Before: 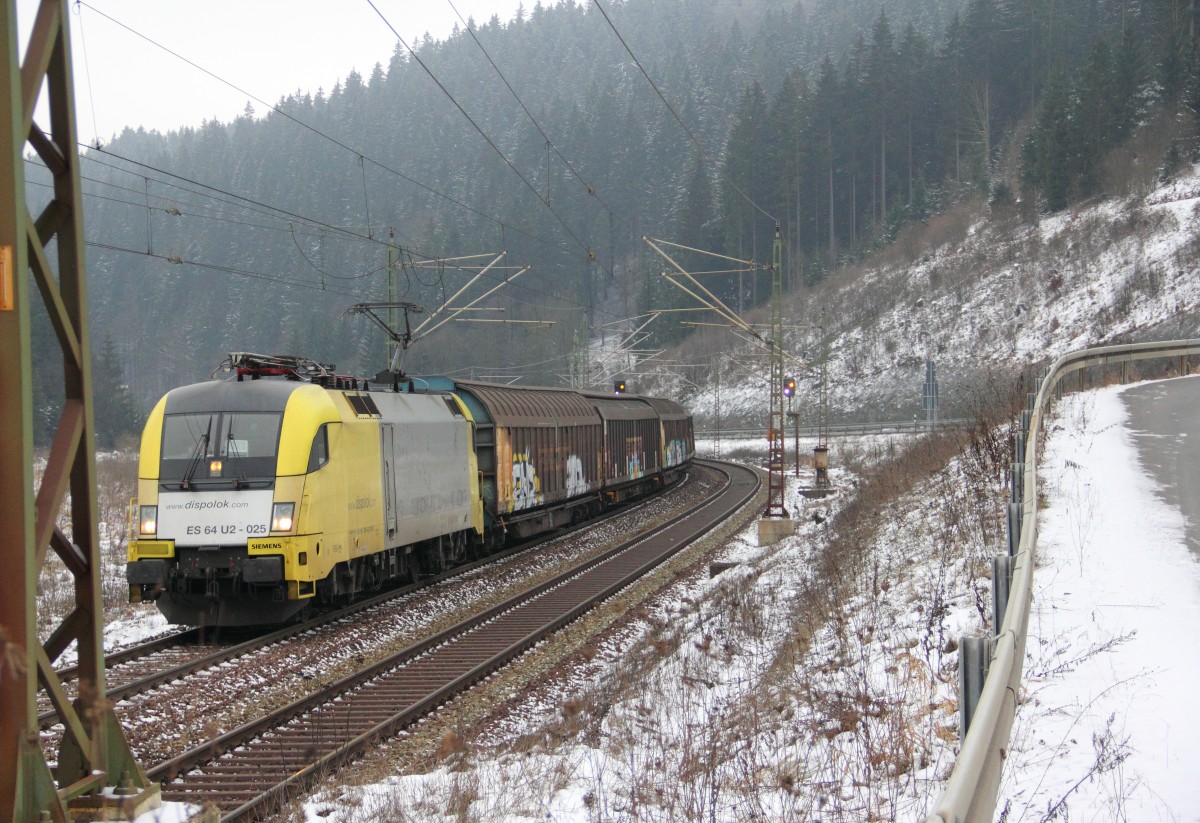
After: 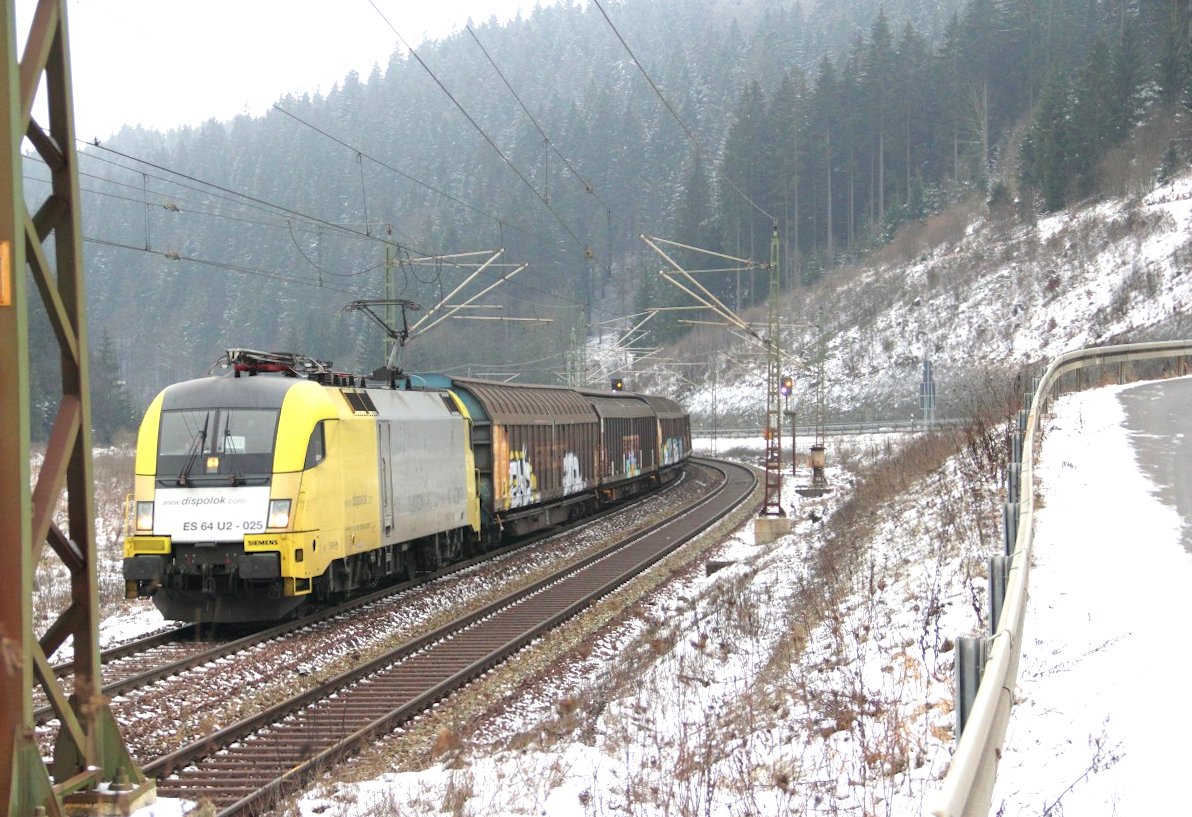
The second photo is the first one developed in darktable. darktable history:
exposure: black level correction 0, exposure 0.702 EV, compensate highlight preservation false
crop and rotate: angle -0.254°
